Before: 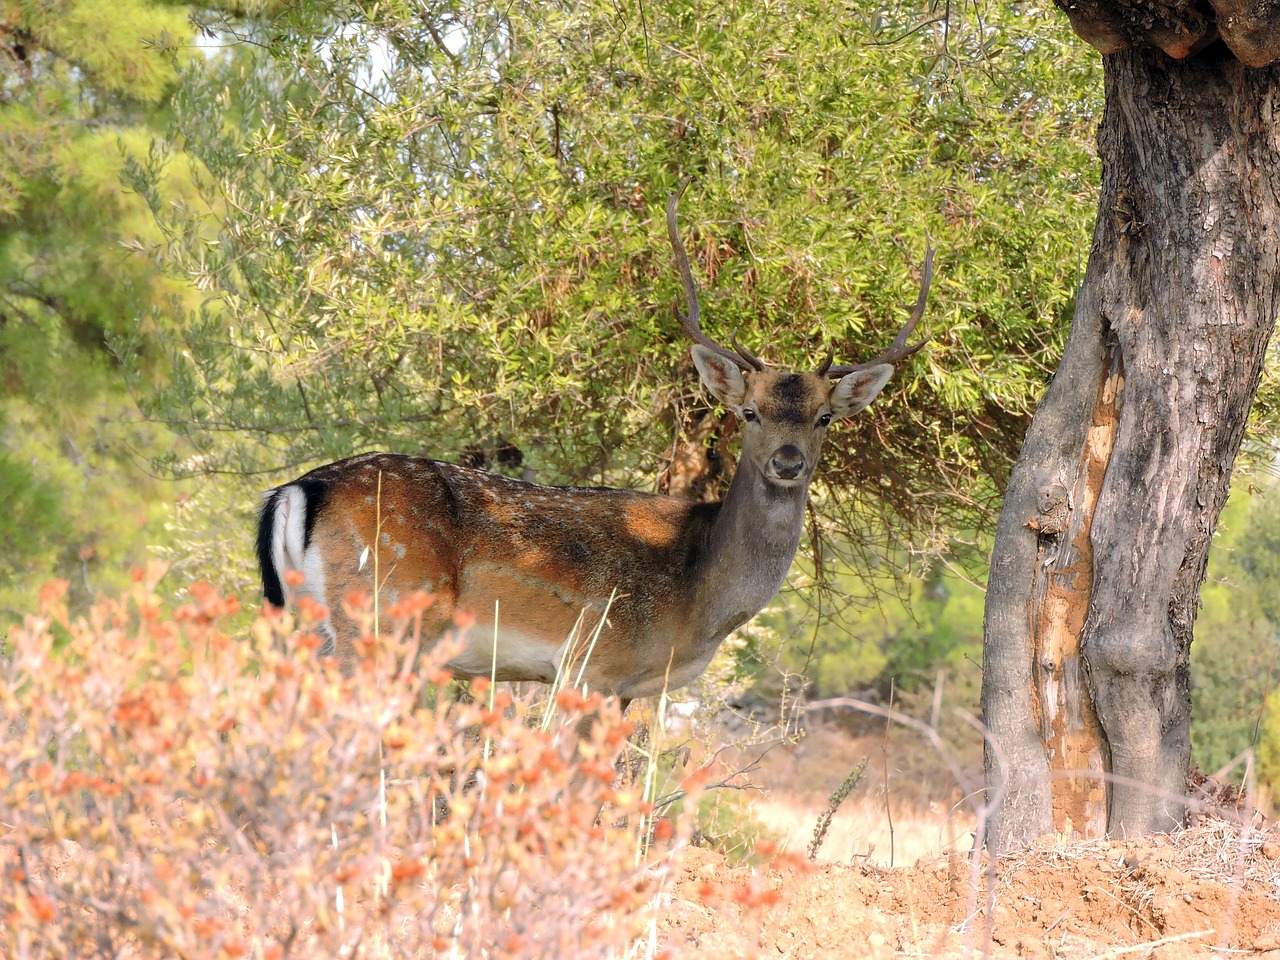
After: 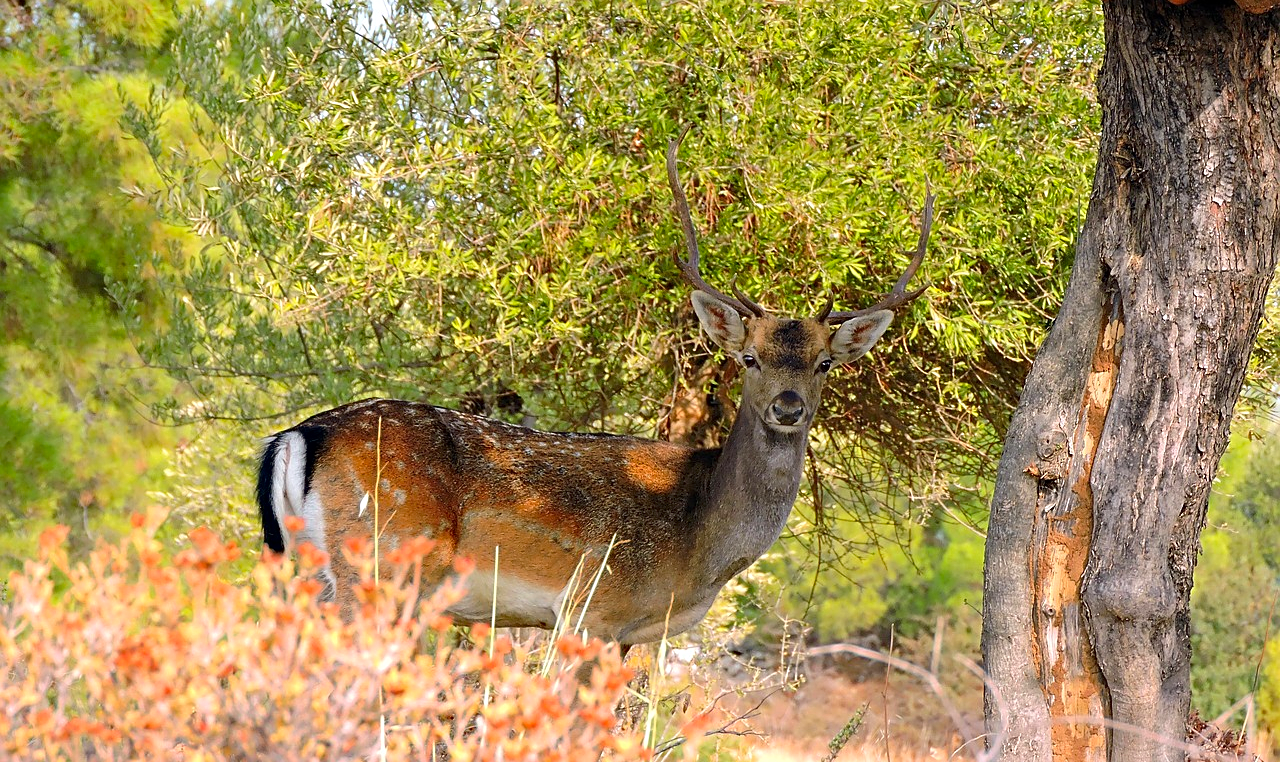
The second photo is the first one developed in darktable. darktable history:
contrast brightness saturation: contrast 0.087, saturation 0.276
sharpen: on, module defaults
crop and rotate: top 5.662%, bottom 14.886%
haze removal: compatibility mode true, adaptive false
